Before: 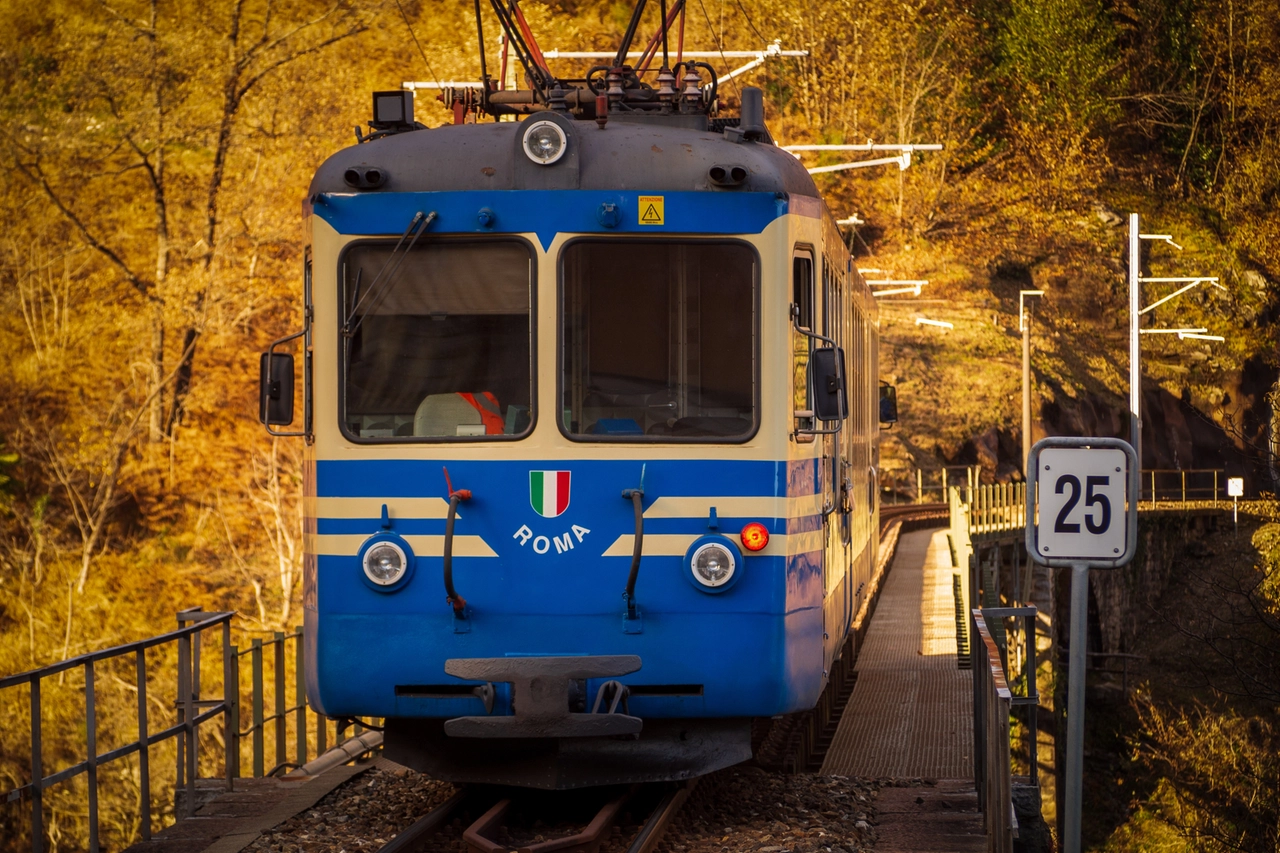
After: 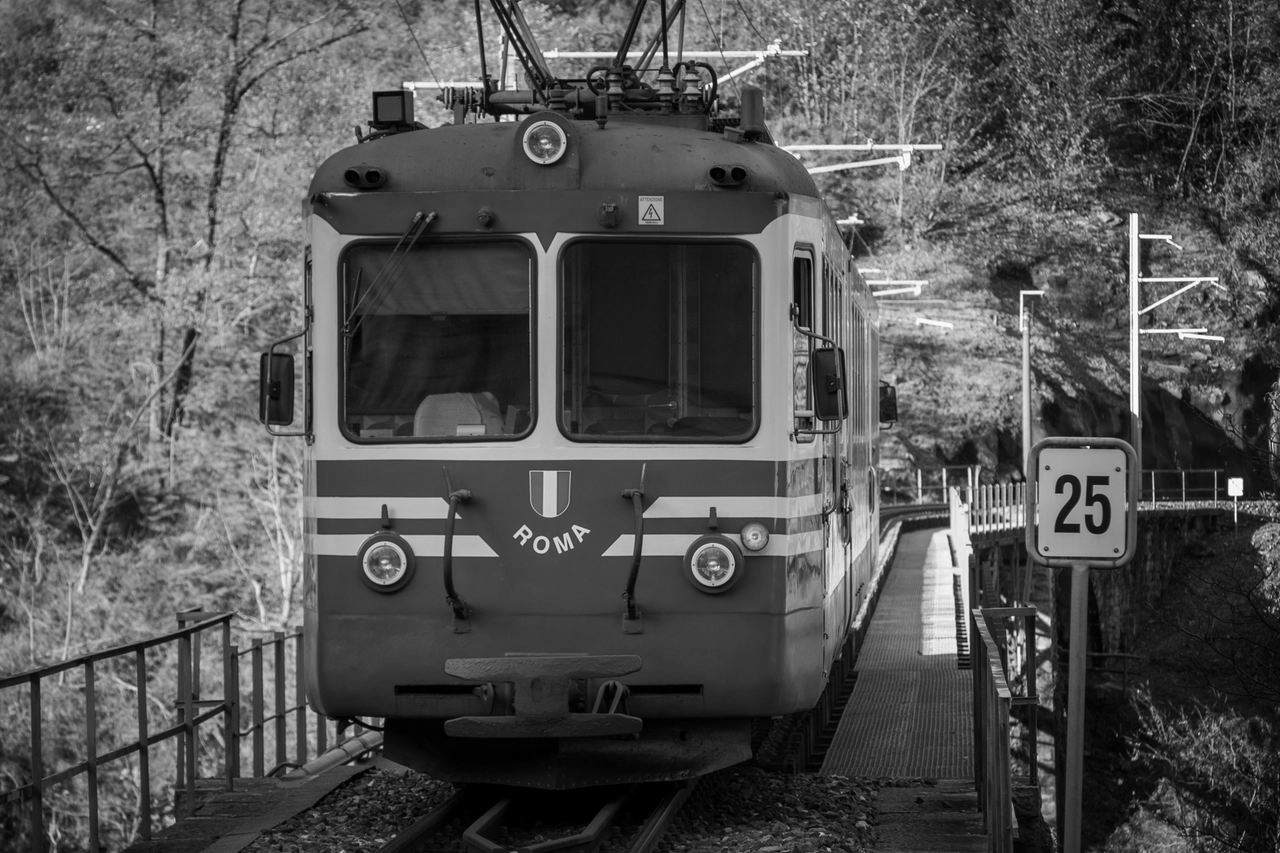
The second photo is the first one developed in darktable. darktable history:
monochrome: on, module defaults
white balance: red 1.009, blue 0.985
